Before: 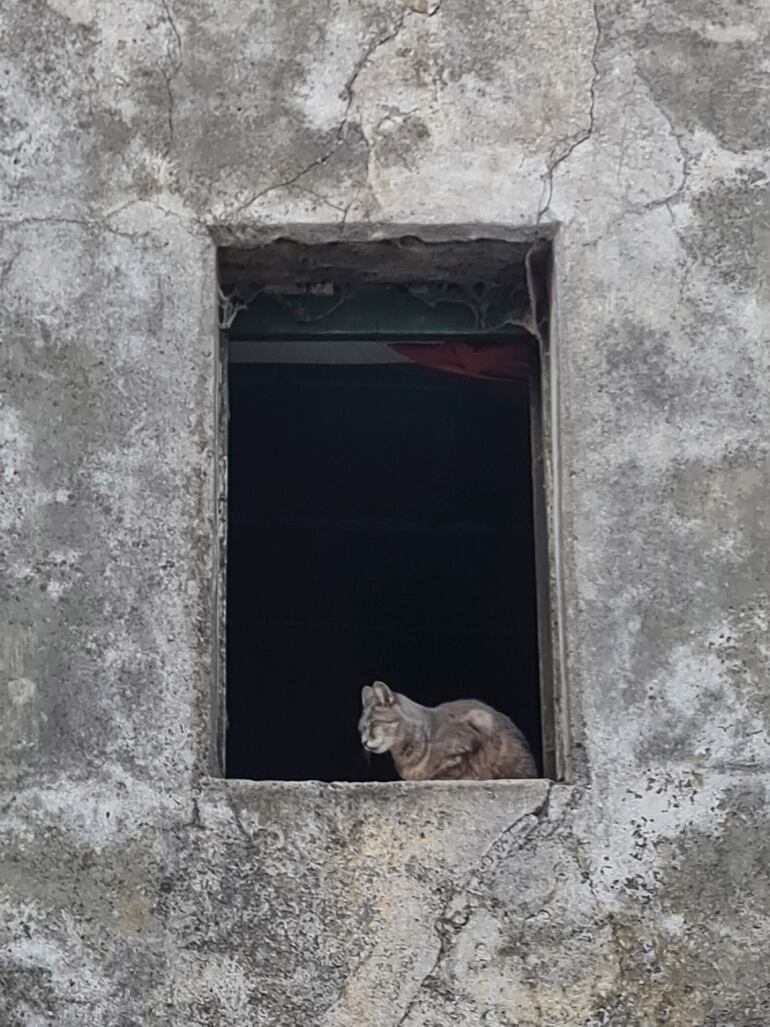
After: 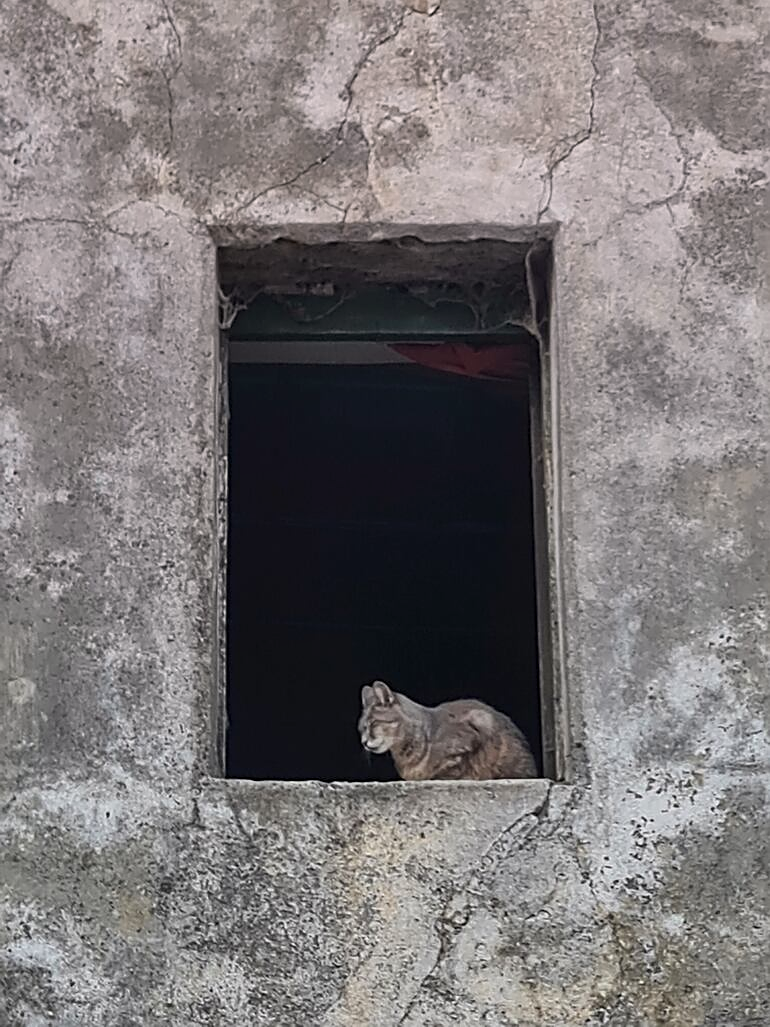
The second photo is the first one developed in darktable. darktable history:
sharpen: on, module defaults
graduated density: density 0.38 EV, hardness 21%, rotation -6.11°, saturation 32%
